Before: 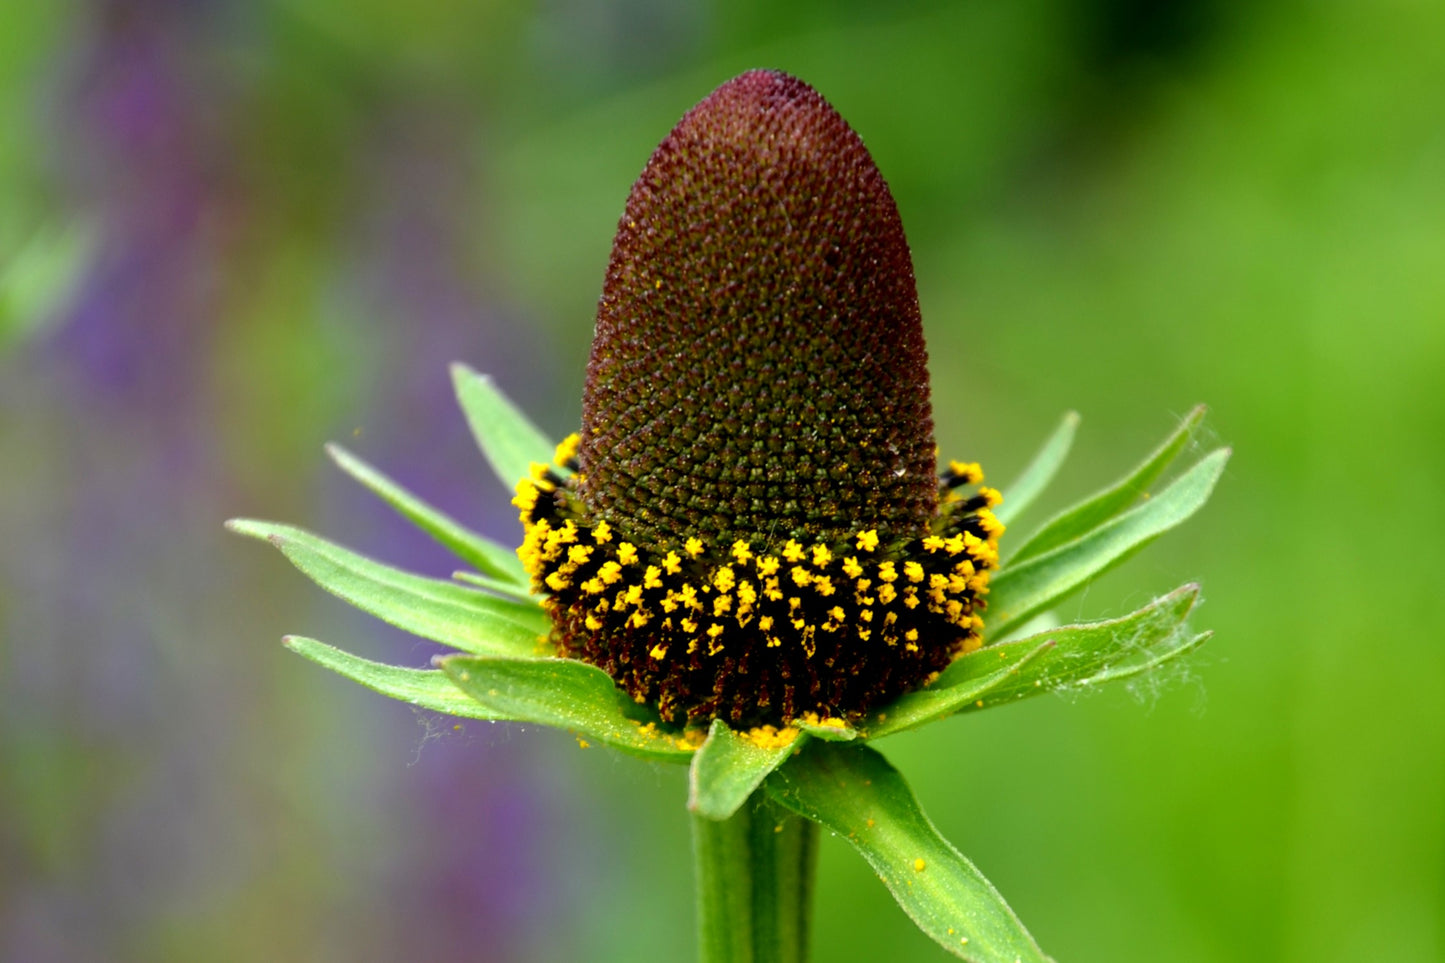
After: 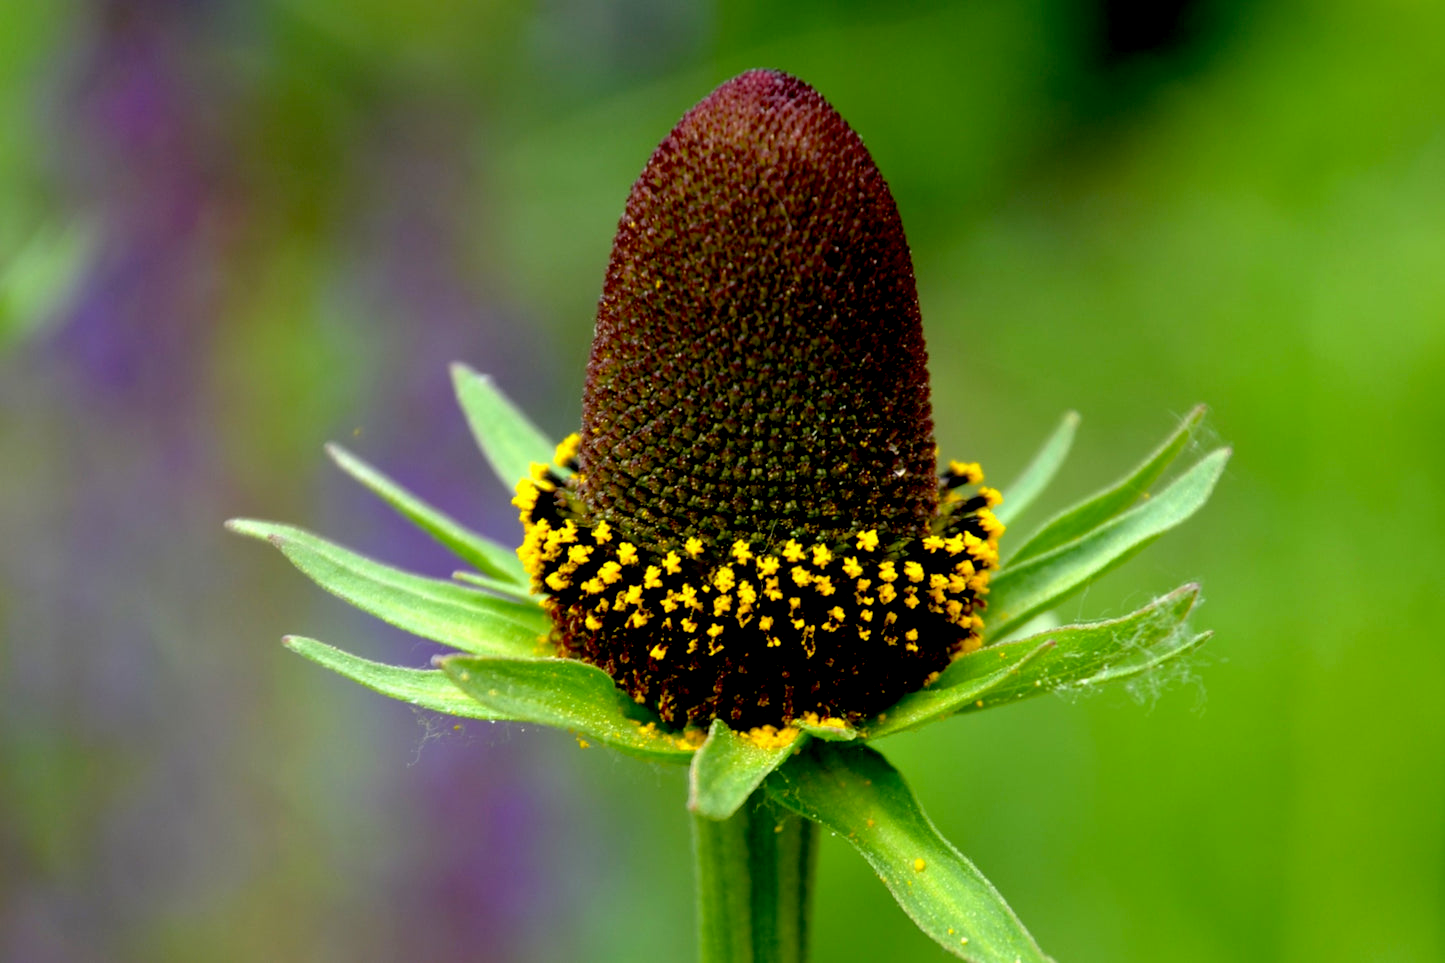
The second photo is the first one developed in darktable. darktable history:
base curve: curves: ch0 [(0, 0) (0.472, 0.455) (1, 1)], preserve colors none
exposure: black level correction 0.014, compensate exposure bias true, compensate highlight preservation false
